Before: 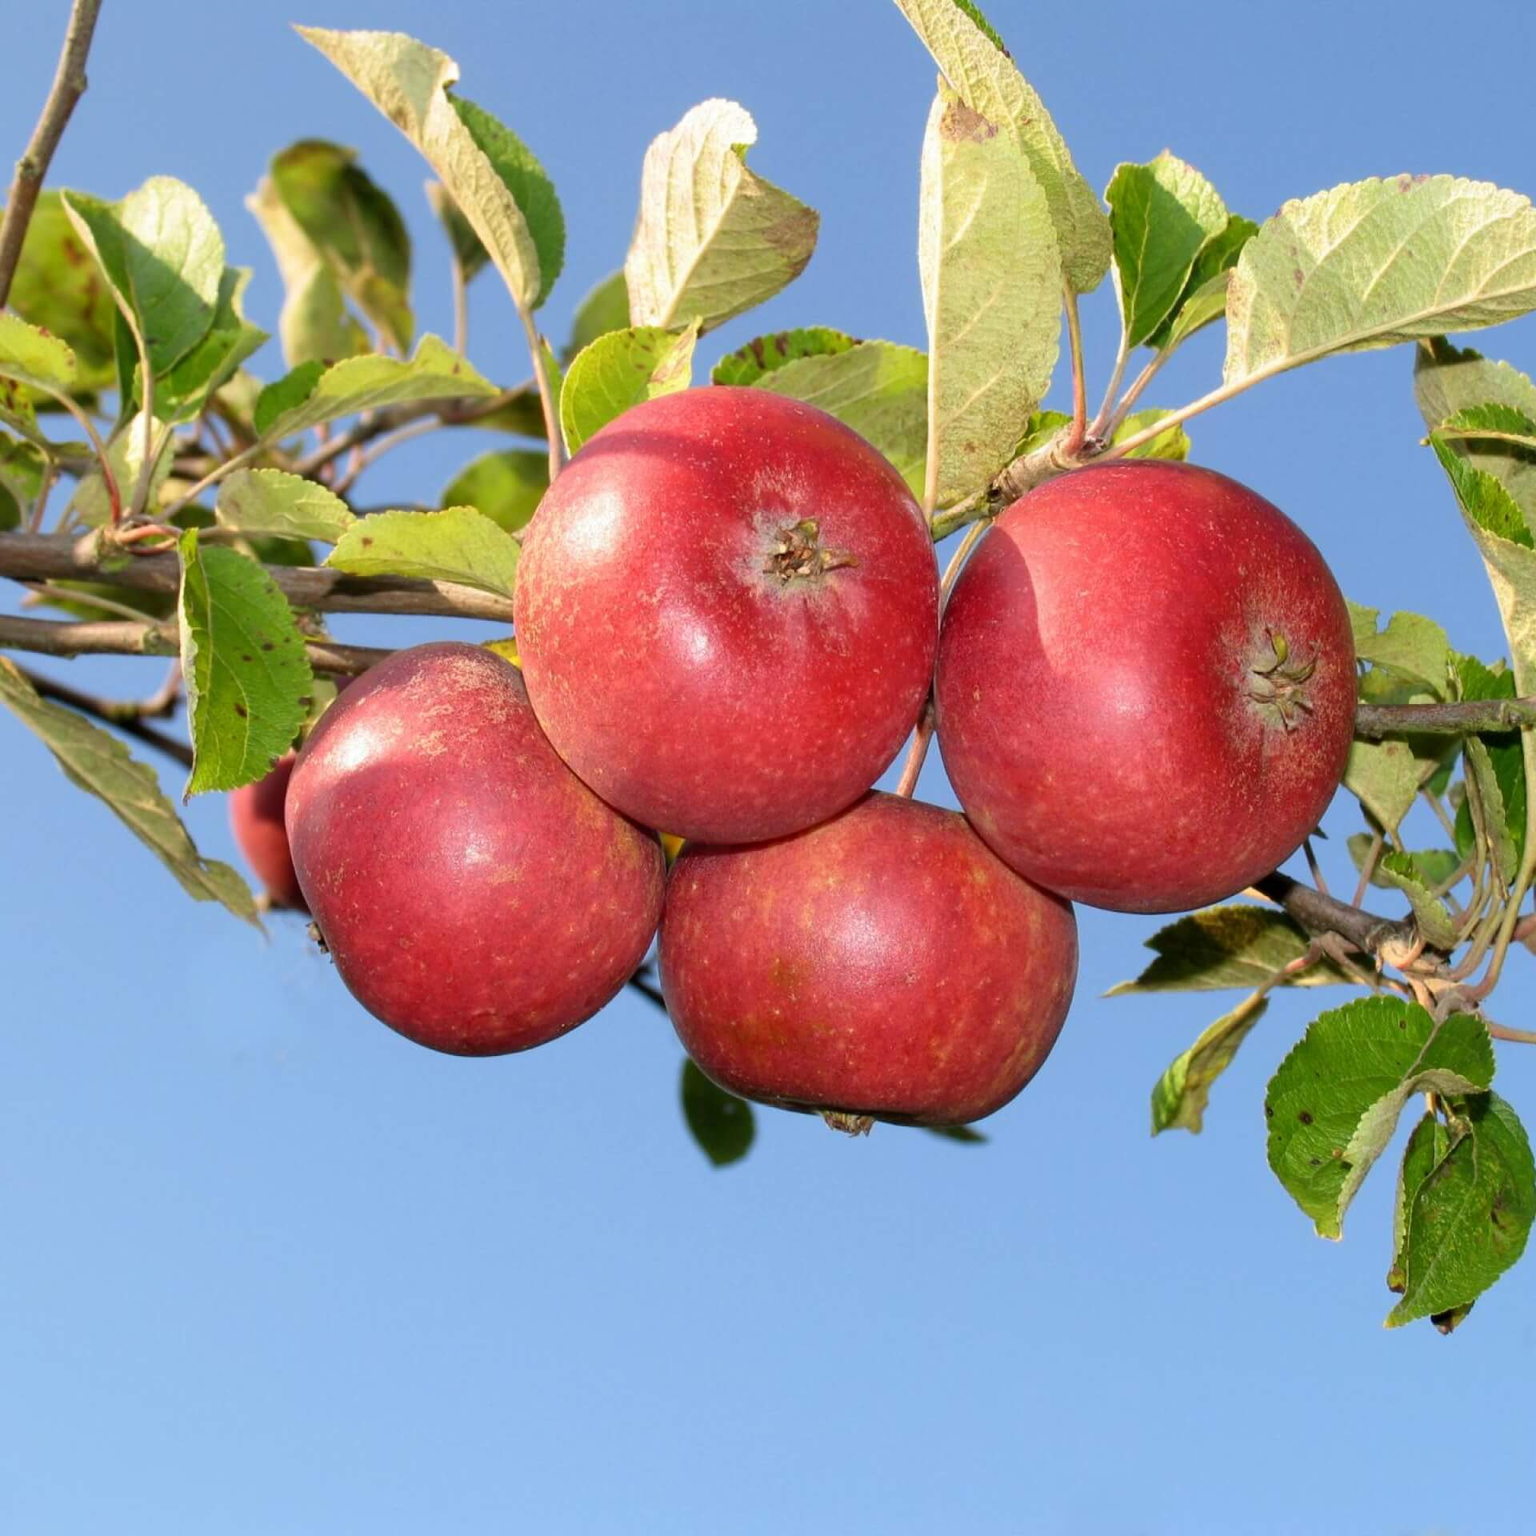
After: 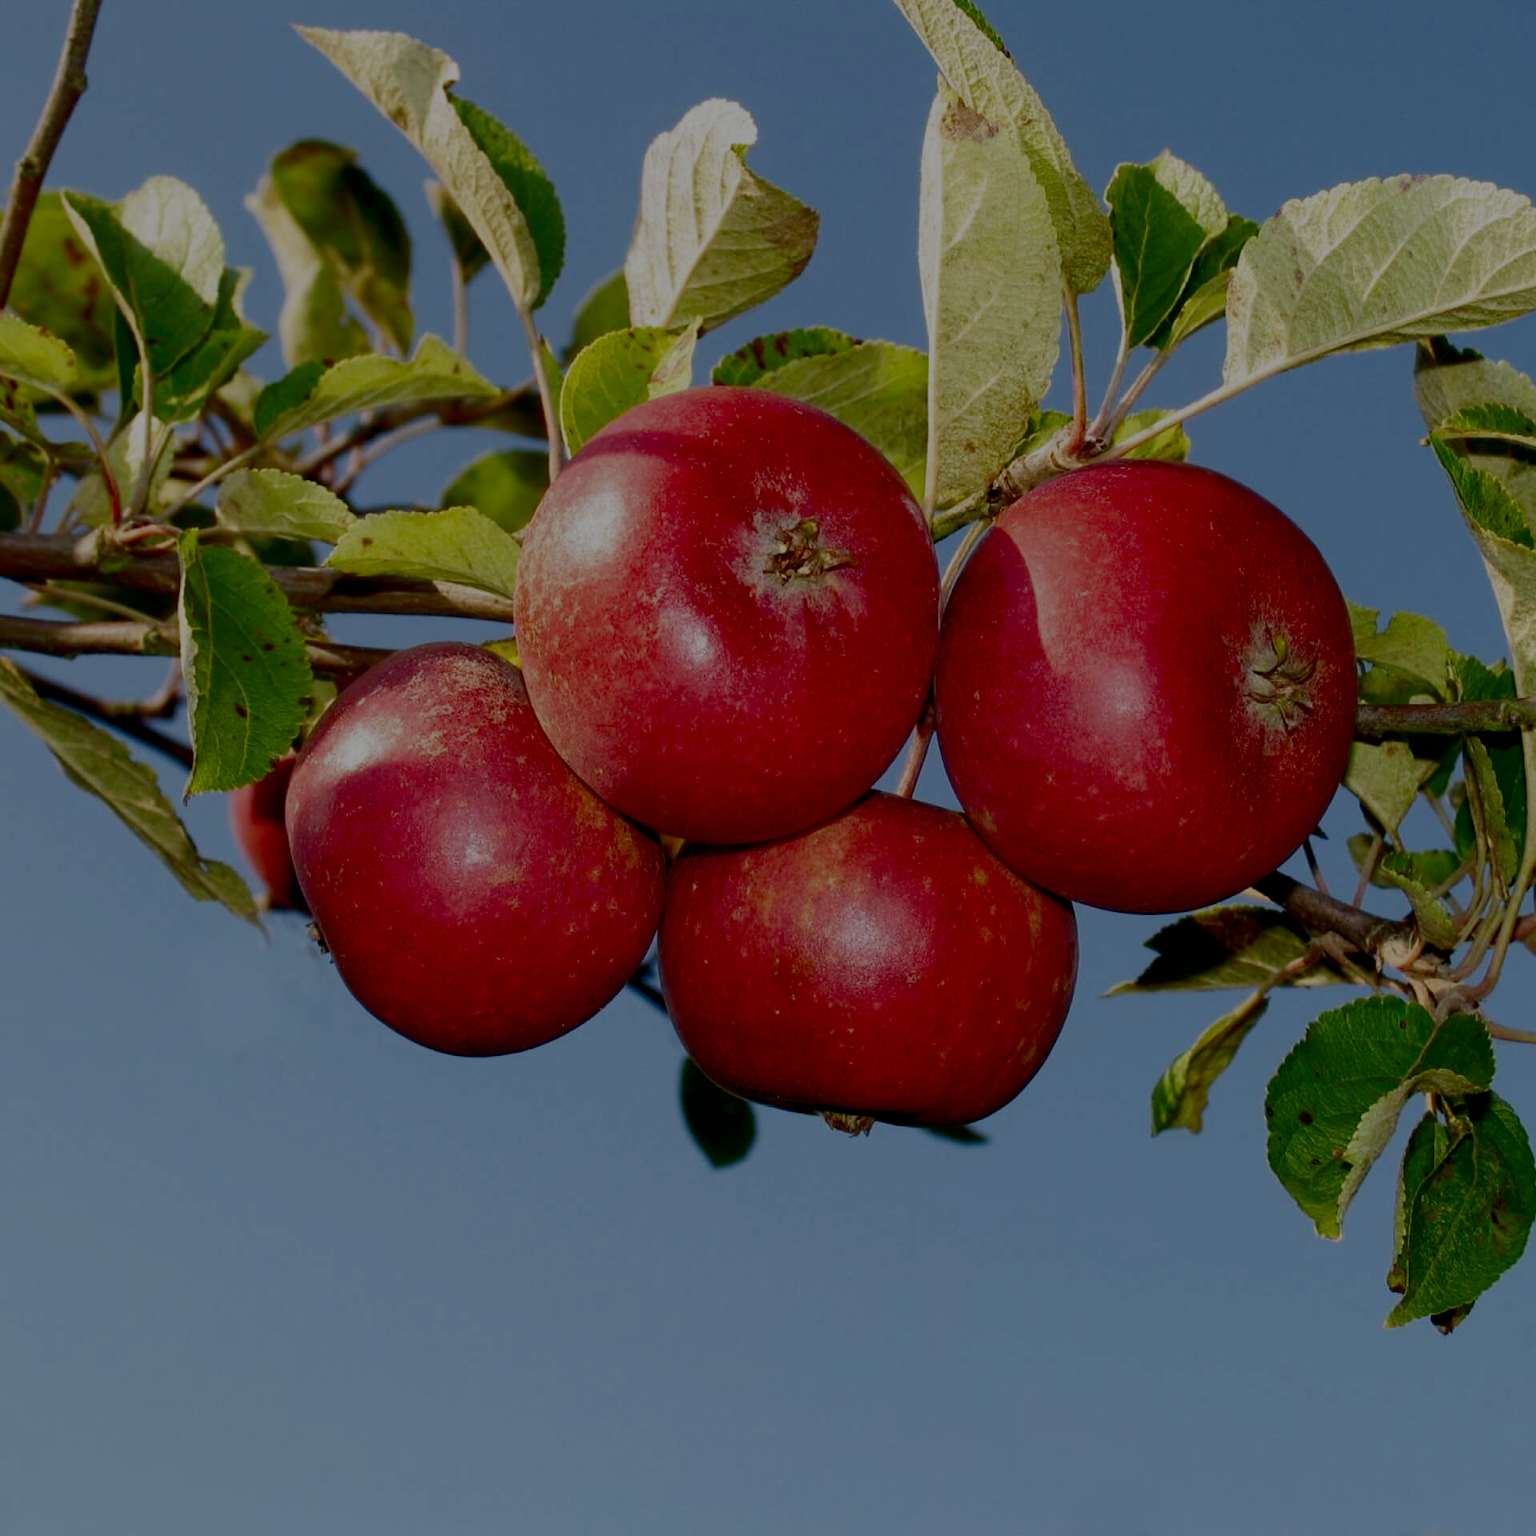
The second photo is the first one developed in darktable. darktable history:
filmic rgb: black relative exposure -6.05 EV, white relative exposure 6.96 EV, hardness 2.25, preserve chrominance no, color science v4 (2020)
contrast brightness saturation: brightness -0.533
